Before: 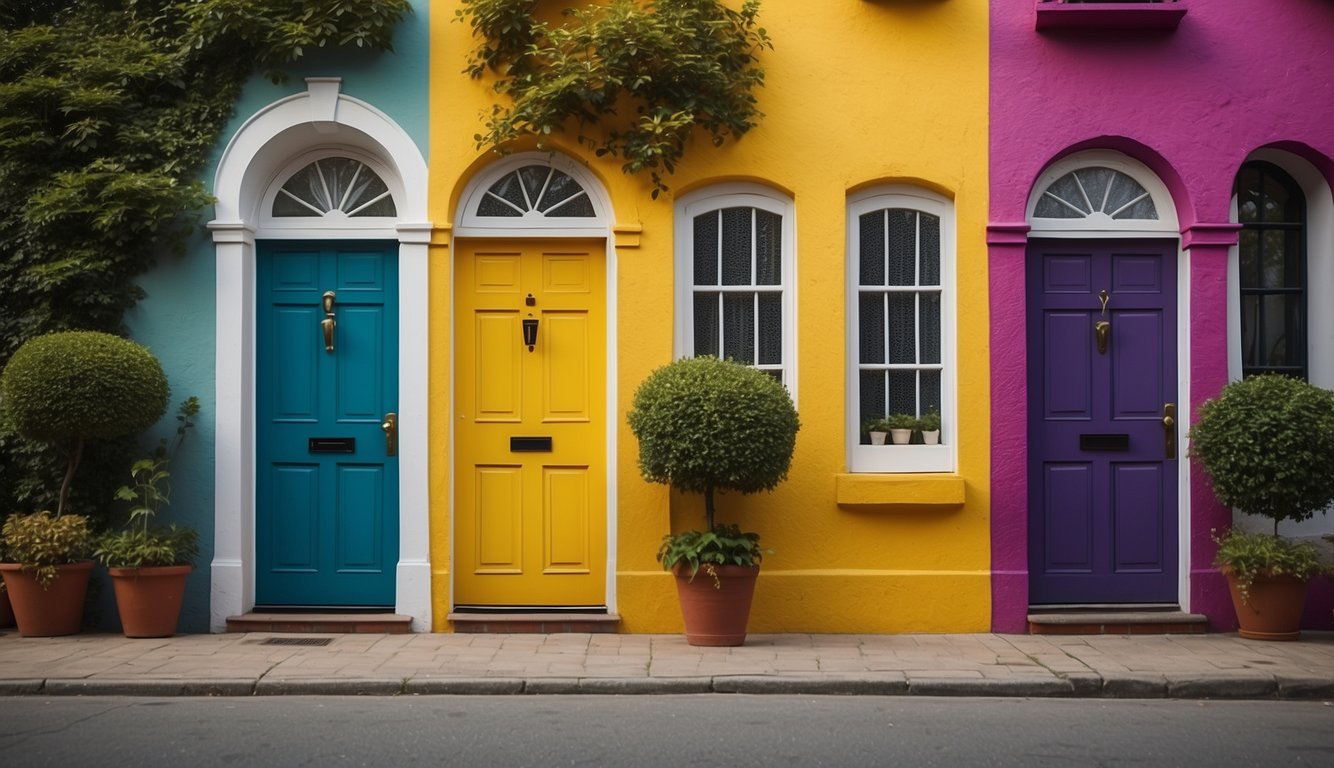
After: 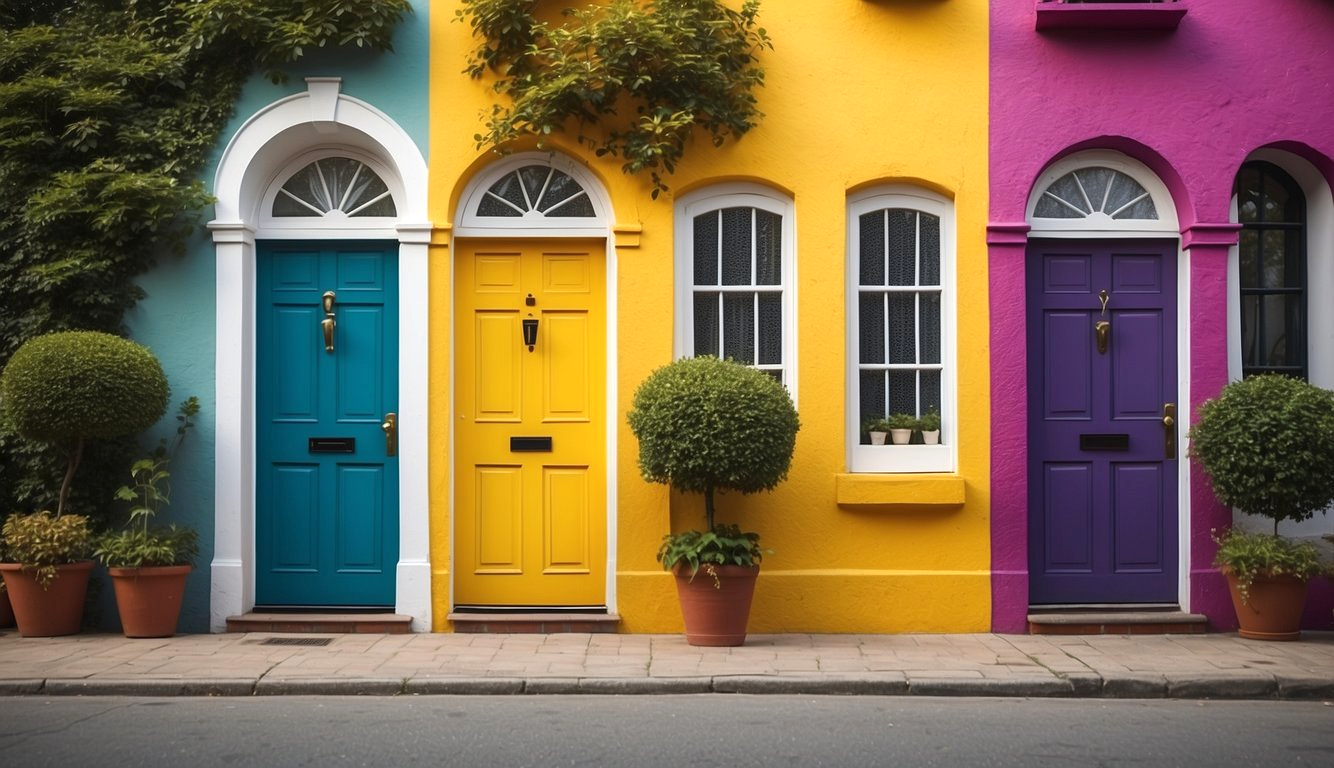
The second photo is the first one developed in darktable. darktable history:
exposure: exposure 0.403 EV, compensate exposure bias true, compensate highlight preservation false
